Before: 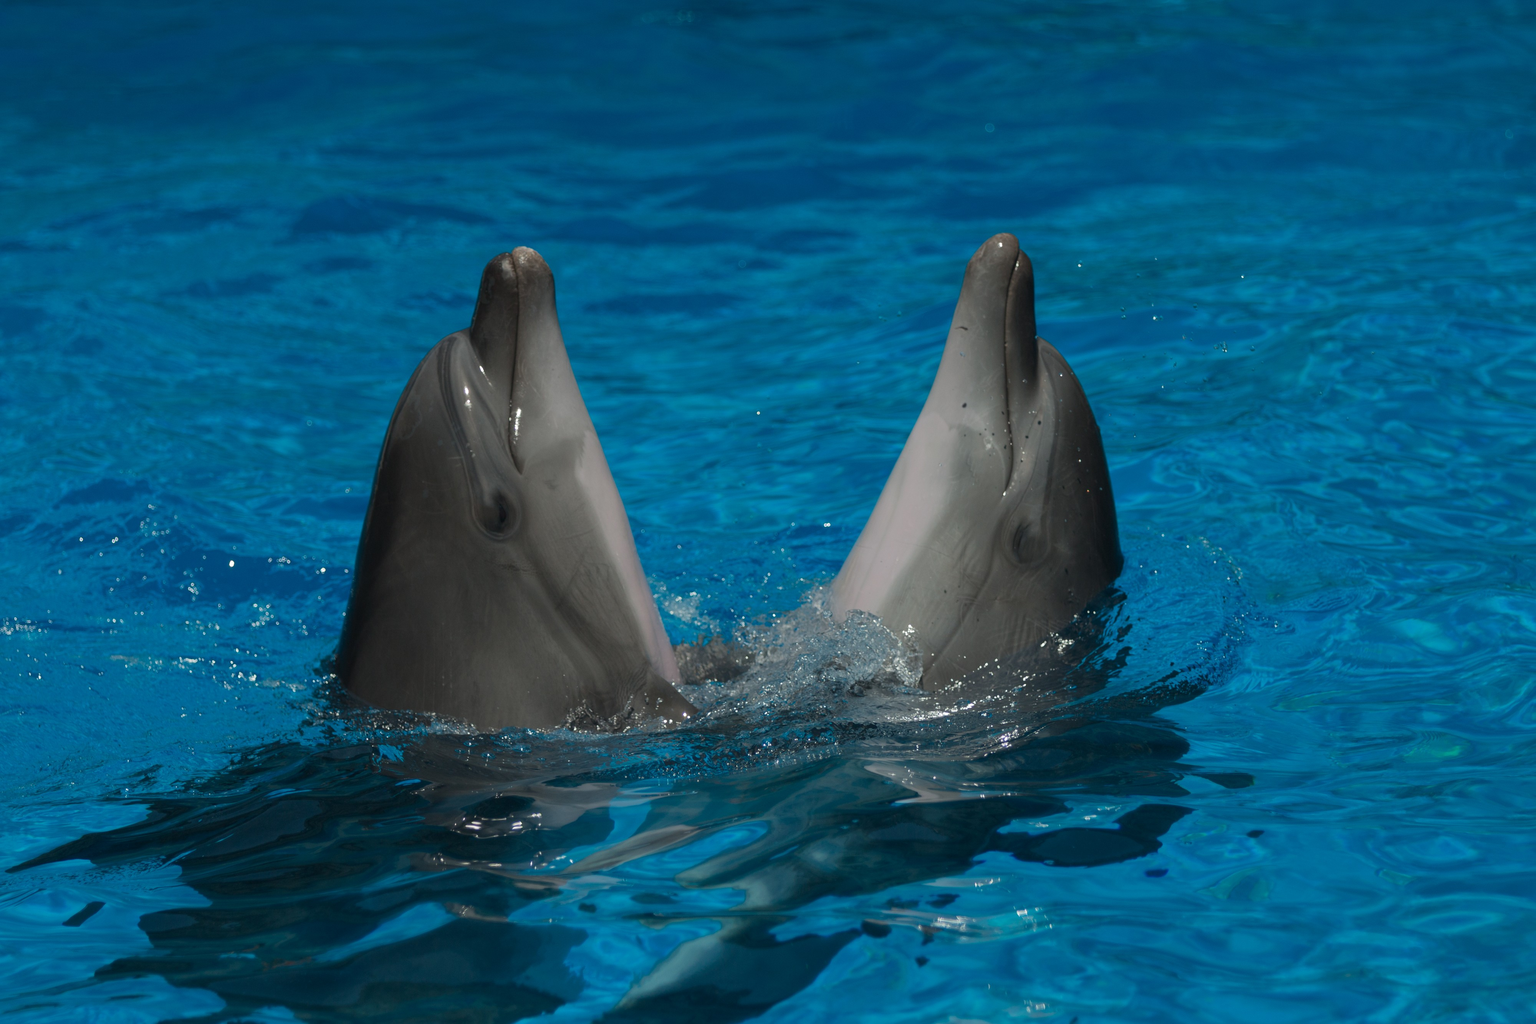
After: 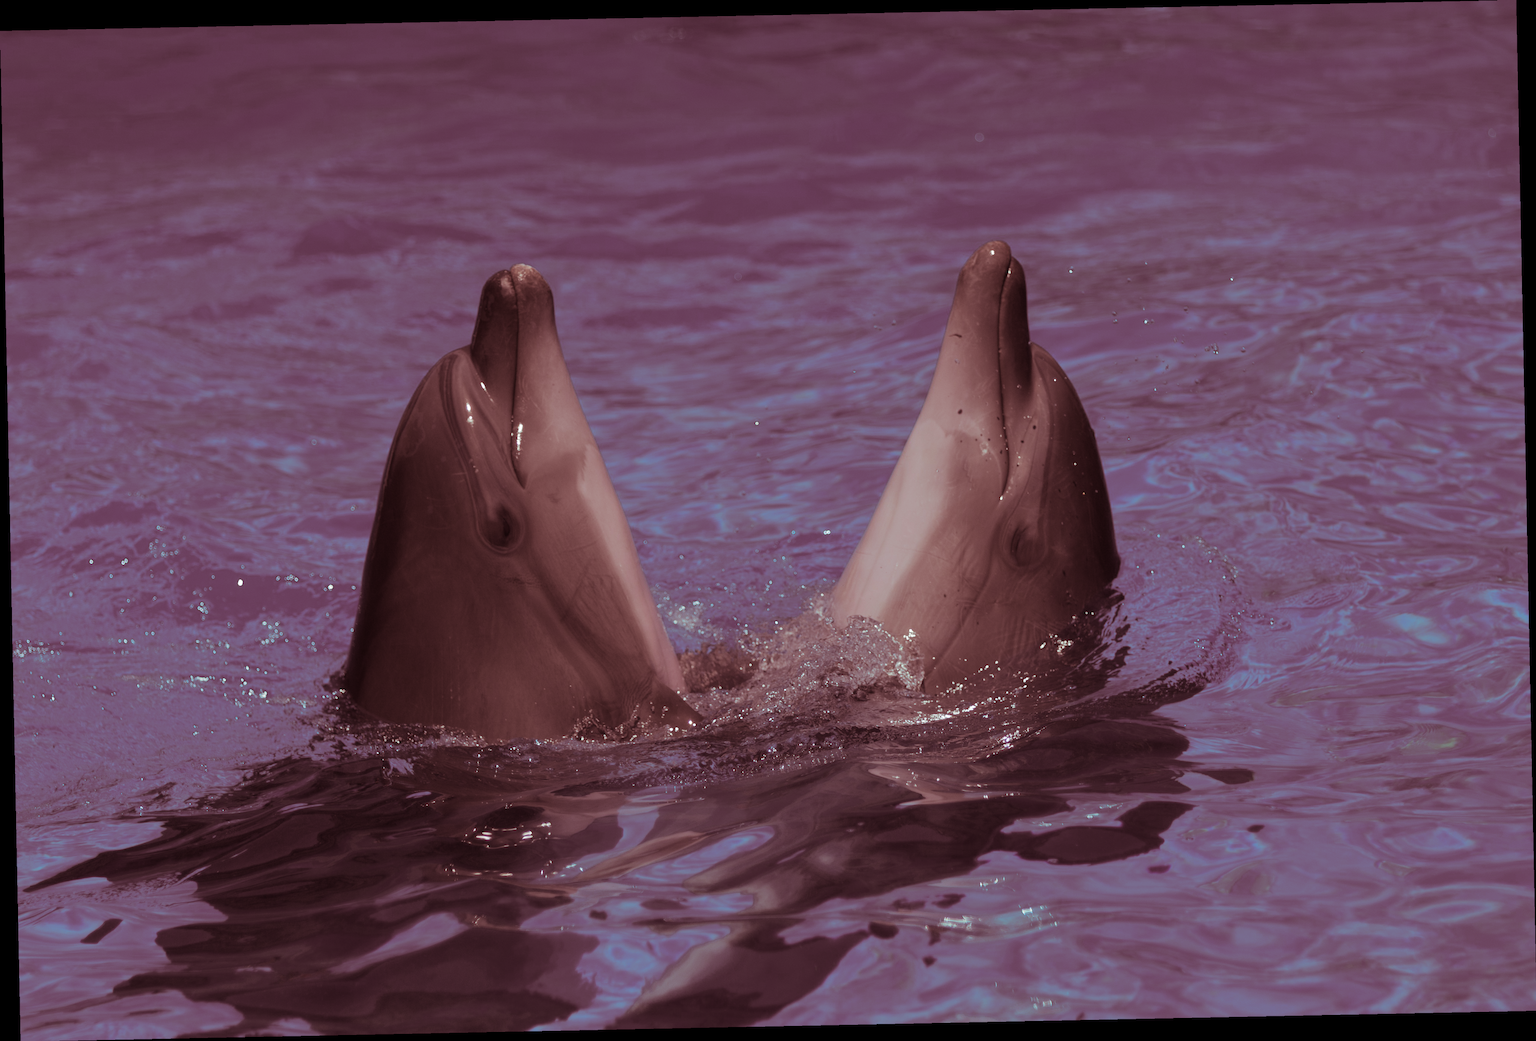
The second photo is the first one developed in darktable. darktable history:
contrast brightness saturation: contrast 0.04, saturation 0.07
rotate and perspective: rotation -1.17°, automatic cropping off
split-toning: highlights › hue 187.2°, highlights › saturation 0.83, balance -68.05, compress 56.43%
